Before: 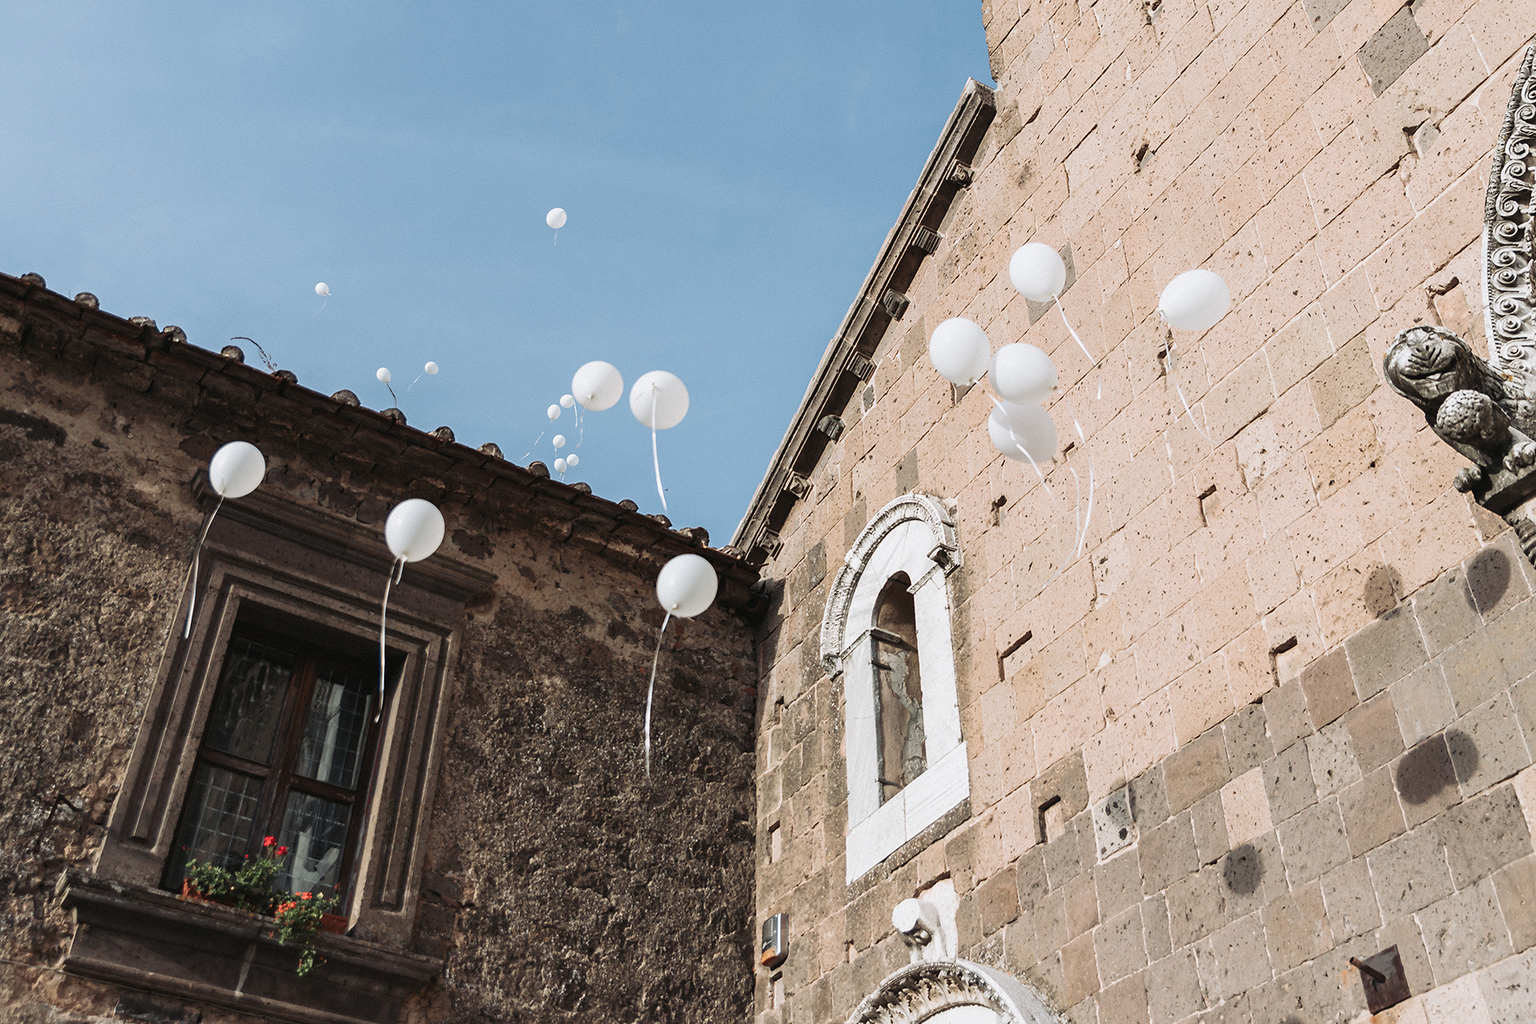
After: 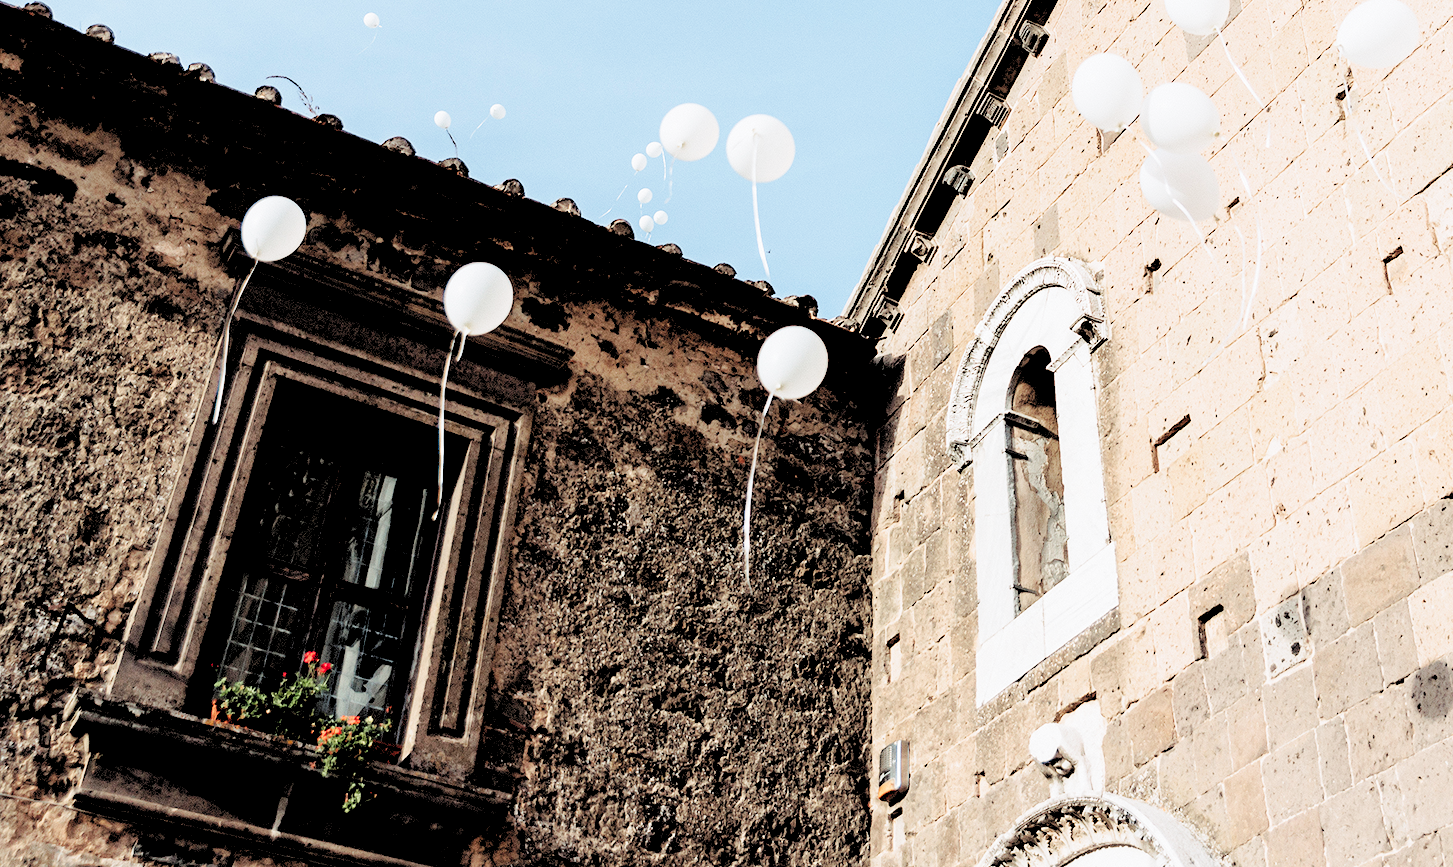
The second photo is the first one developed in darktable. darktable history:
base curve: curves: ch0 [(0, 0) (0.036, 0.025) (0.121, 0.166) (0.206, 0.329) (0.605, 0.79) (1, 1)], preserve colors none
crop: top 26.531%, right 17.959%
rgb levels: levels [[0.027, 0.429, 0.996], [0, 0.5, 1], [0, 0.5, 1]]
